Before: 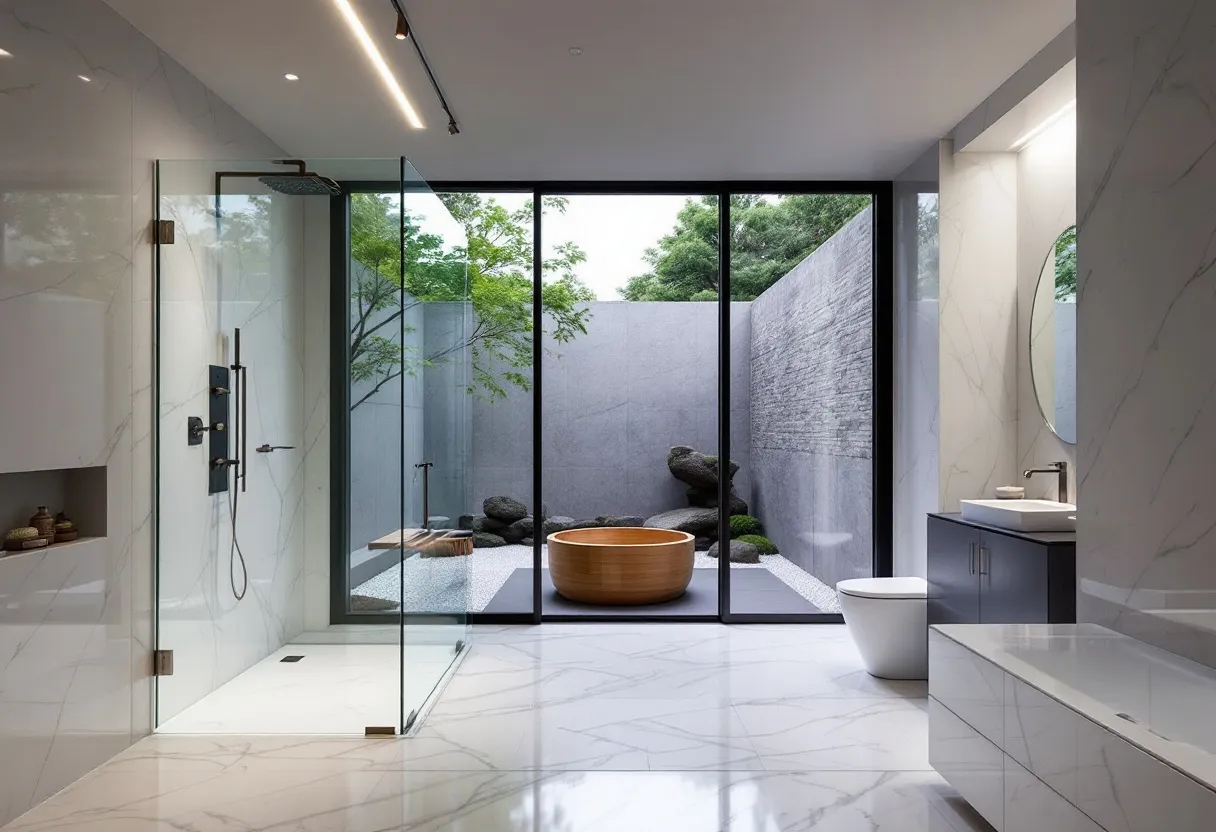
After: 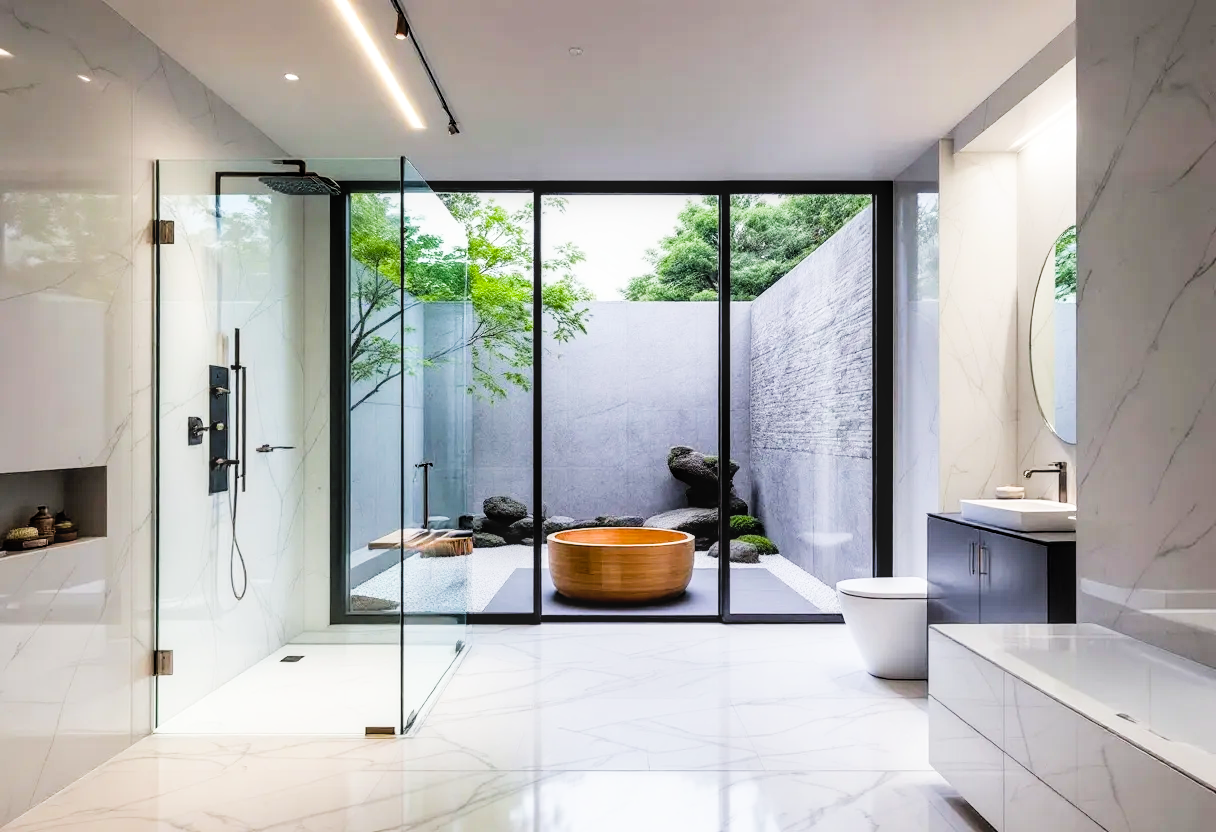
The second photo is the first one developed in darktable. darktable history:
color balance rgb: perceptual saturation grading › global saturation 20%, global vibrance 20%
filmic rgb: black relative exposure -5 EV, hardness 2.88, contrast 1.3, highlights saturation mix -30%
exposure: black level correction 0, exposure 1 EV, compensate highlight preservation false
local contrast: detail 120%
